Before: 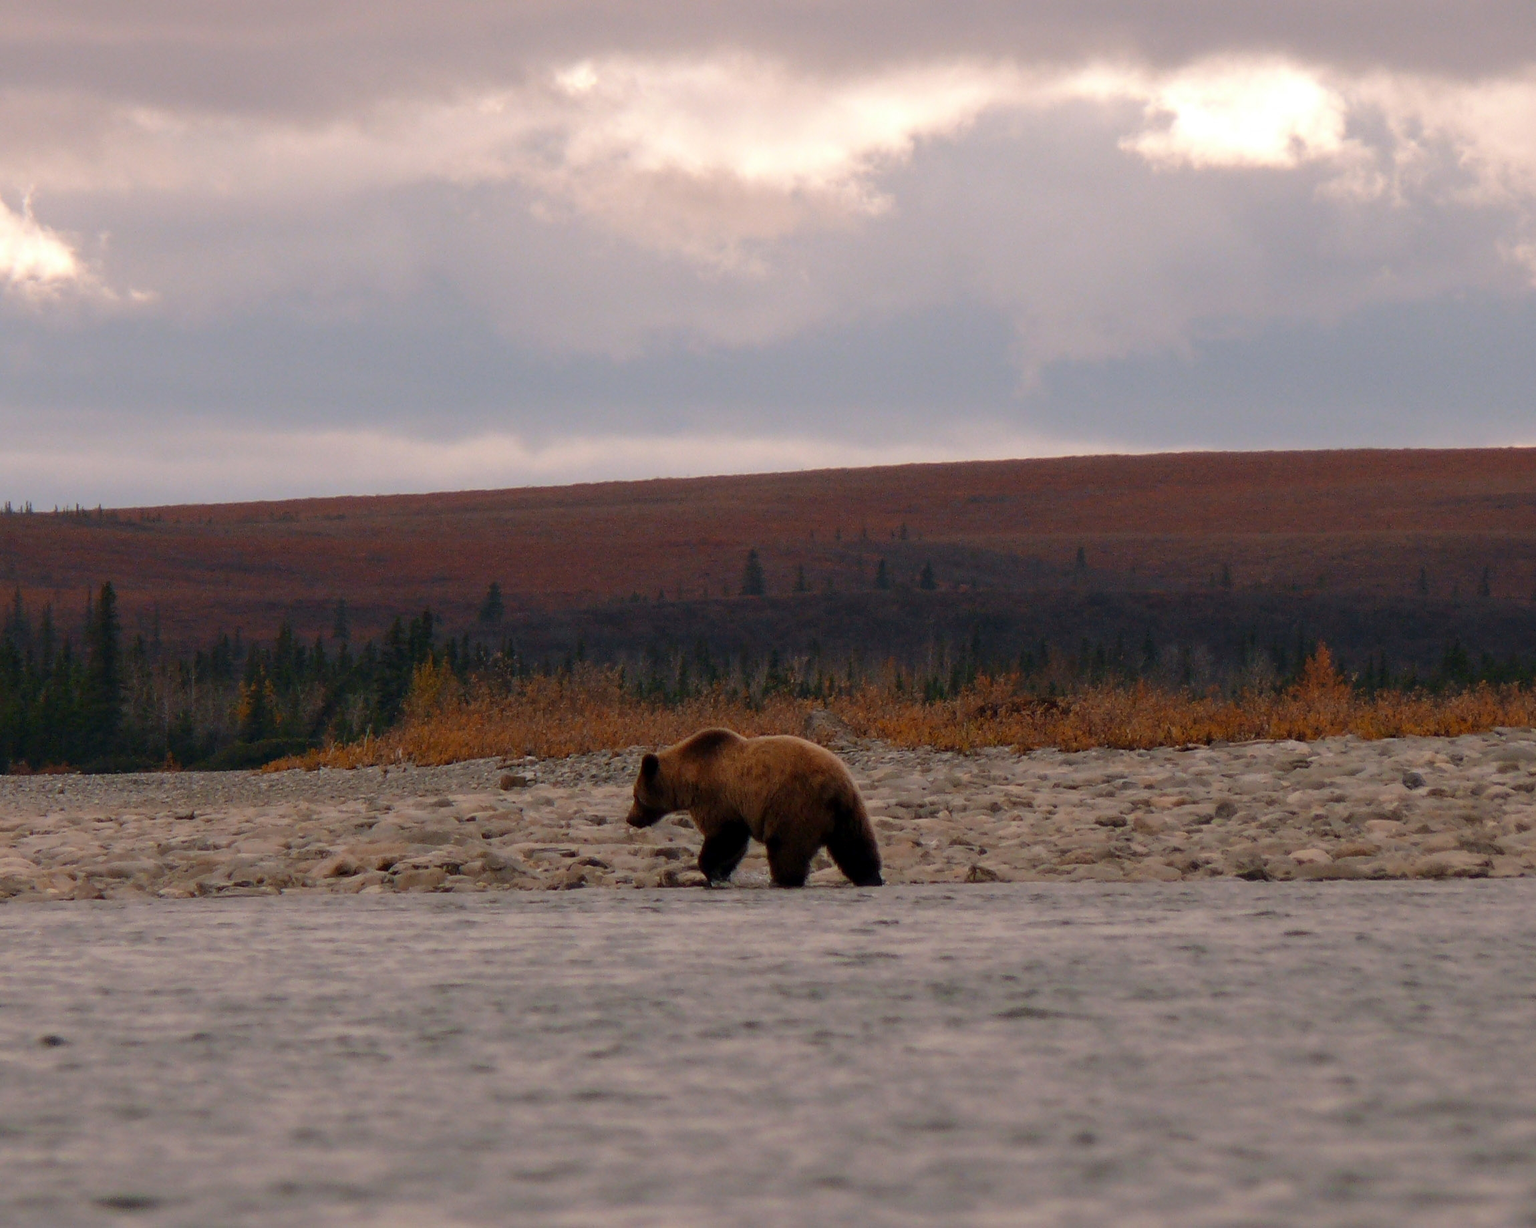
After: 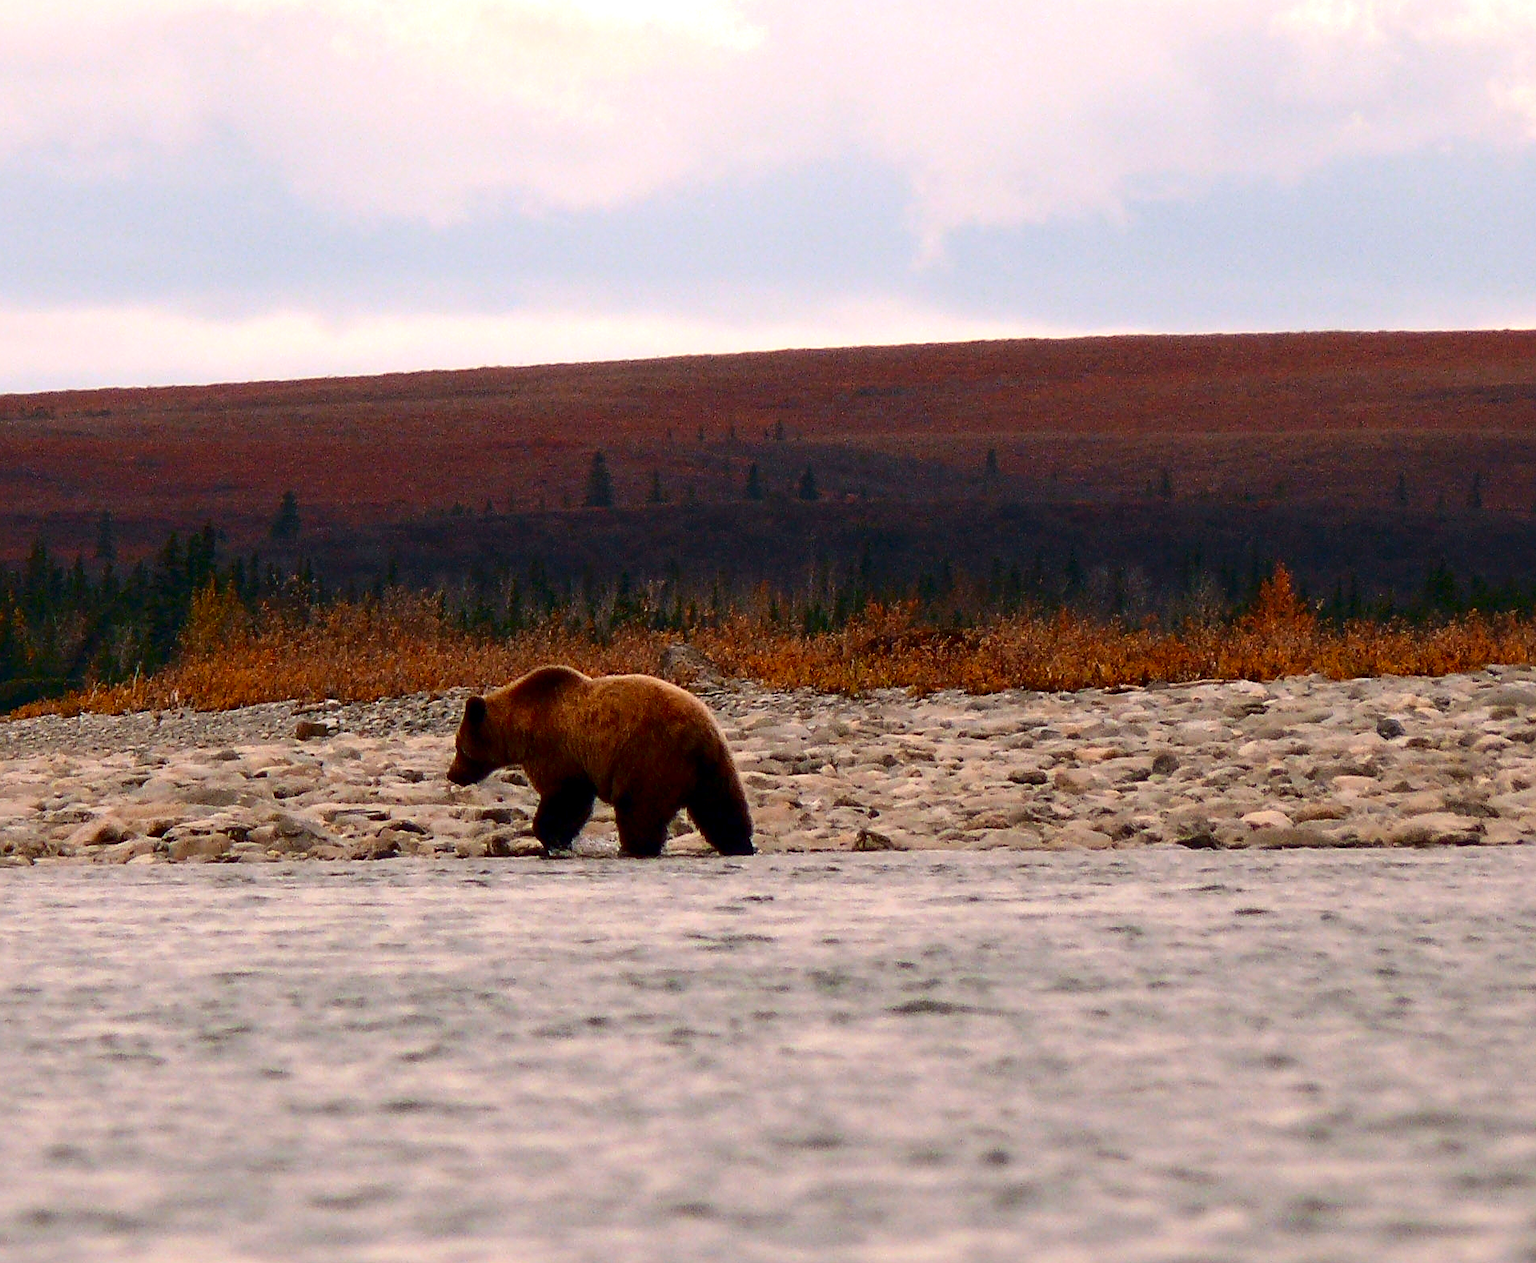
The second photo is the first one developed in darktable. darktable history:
crop: left 16.512%, top 14.051%
contrast brightness saturation: contrast 0.211, brightness -0.107, saturation 0.214
sharpen: on, module defaults
exposure: black level correction 0.001, exposure 0.957 EV, compensate exposure bias true, compensate highlight preservation false
